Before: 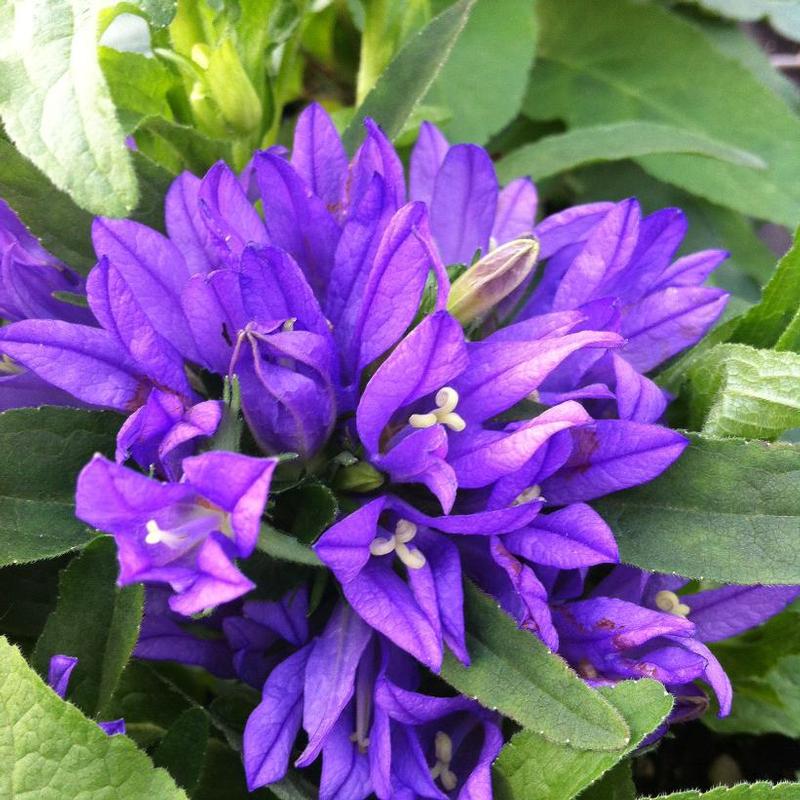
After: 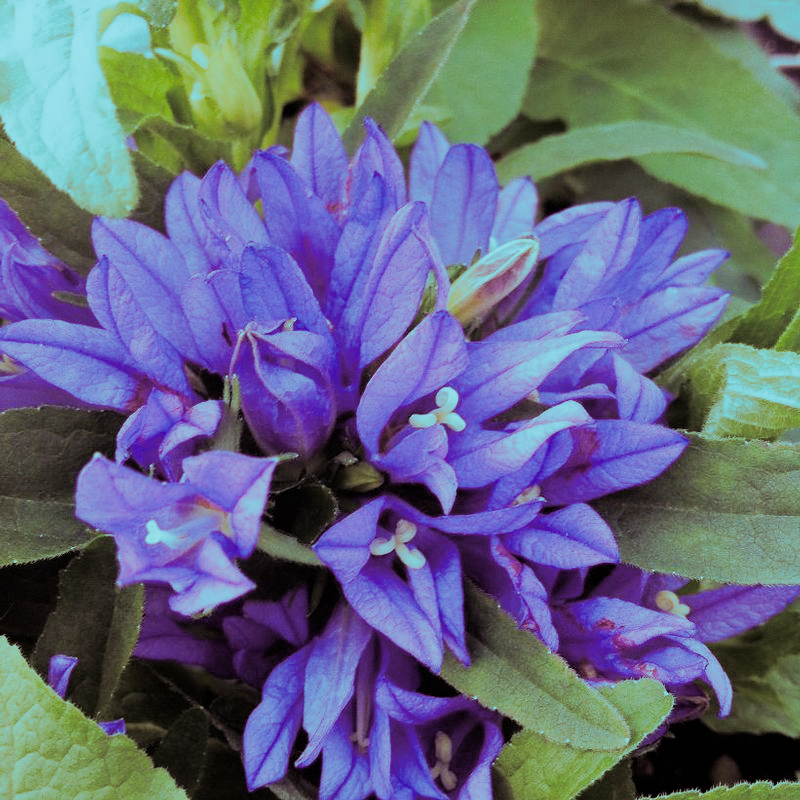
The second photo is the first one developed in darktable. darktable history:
split-toning: shadows › hue 327.6°, highlights › hue 198°, highlights › saturation 0.55, balance -21.25, compress 0%
filmic rgb: black relative exposure -7.65 EV, white relative exposure 4.56 EV, hardness 3.61
